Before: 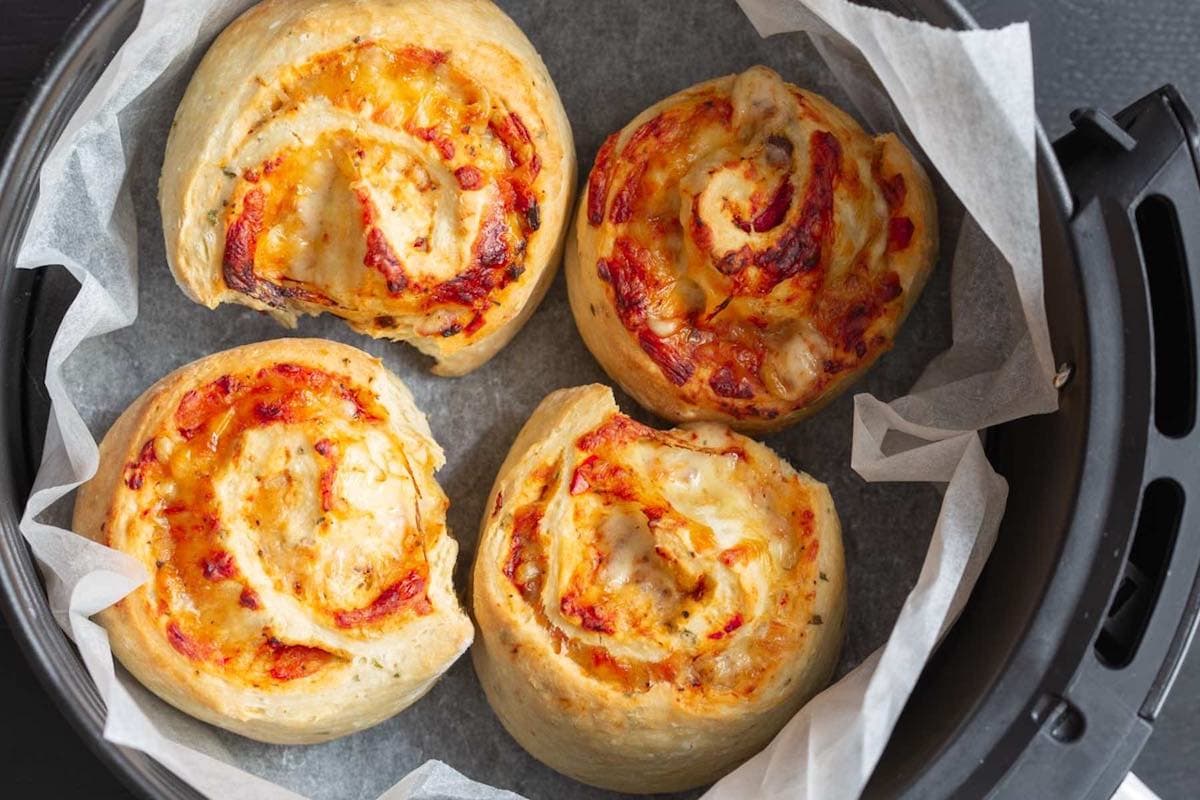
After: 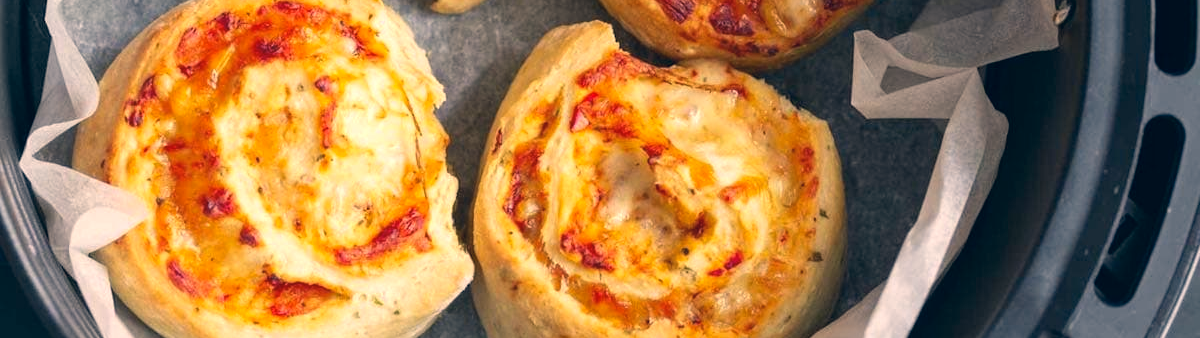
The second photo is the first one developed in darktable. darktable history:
crop: top 45.462%, bottom 12.176%
color calibration: gray › normalize channels true, illuminant same as pipeline (D50), adaptation XYZ, x 0.345, y 0.359, temperature 5012.06 K, gamut compression 0.028
exposure: exposure 0.188 EV, compensate highlight preservation false
color correction: highlights a* 10.3, highlights b* 14.34, shadows a* -9.73, shadows b* -14.92
